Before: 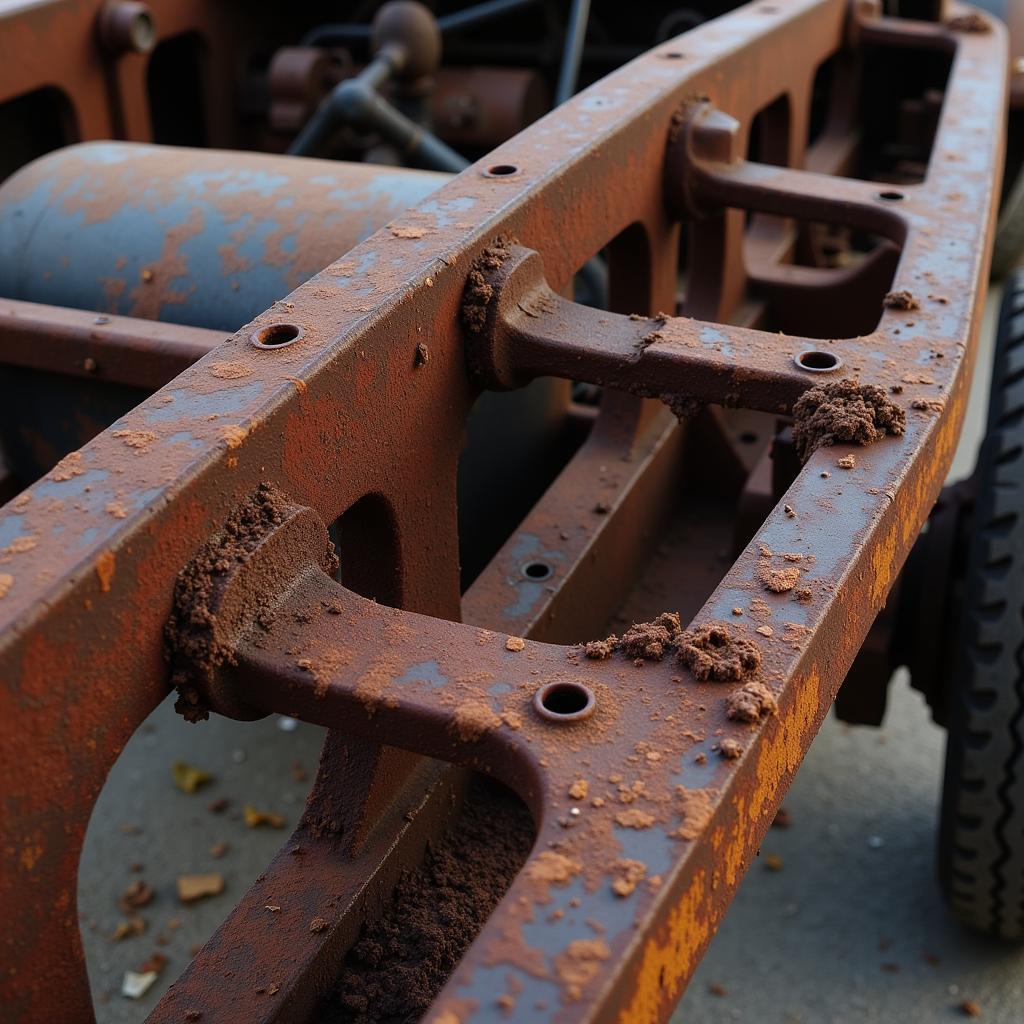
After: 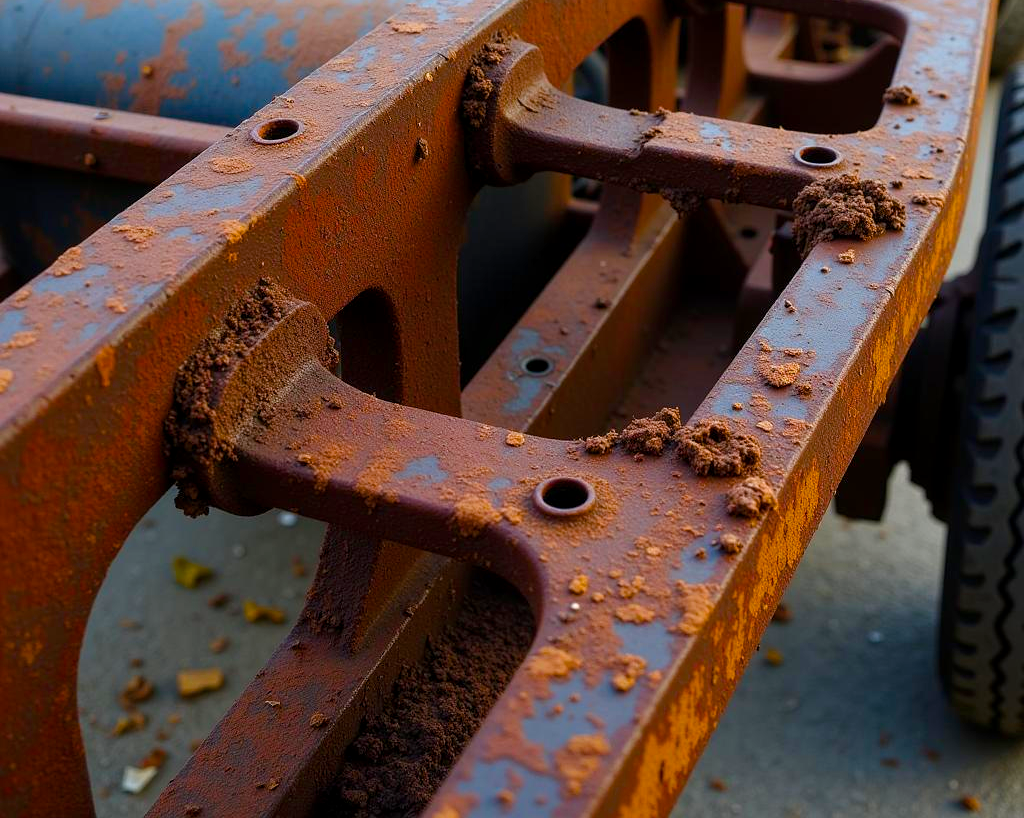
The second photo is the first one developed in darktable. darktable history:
color balance rgb: linear chroma grading › shadows 31.85%, linear chroma grading › global chroma -2.543%, linear chroma grading › mid-tones 4.337%, perceptual saturation grading › global saturation 30.029%, global vibrance 15.121%
crop and rotate: top 20.046%
local contrast: highlights 105%, shadows 99%, detail 119%, midtone range 0.2
